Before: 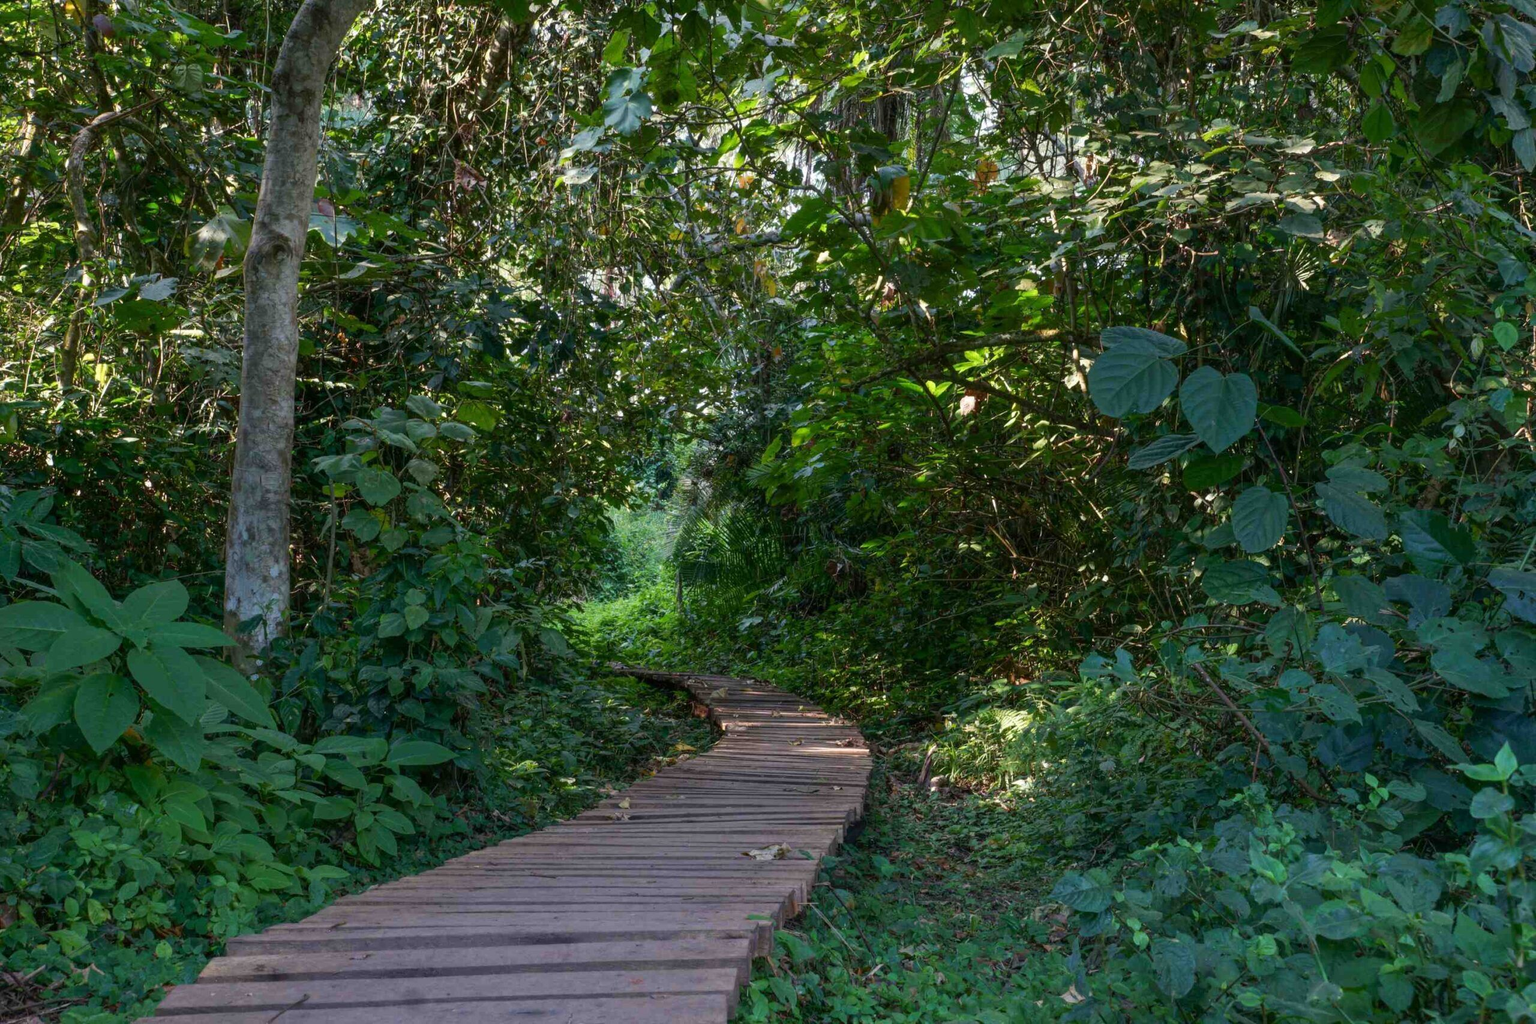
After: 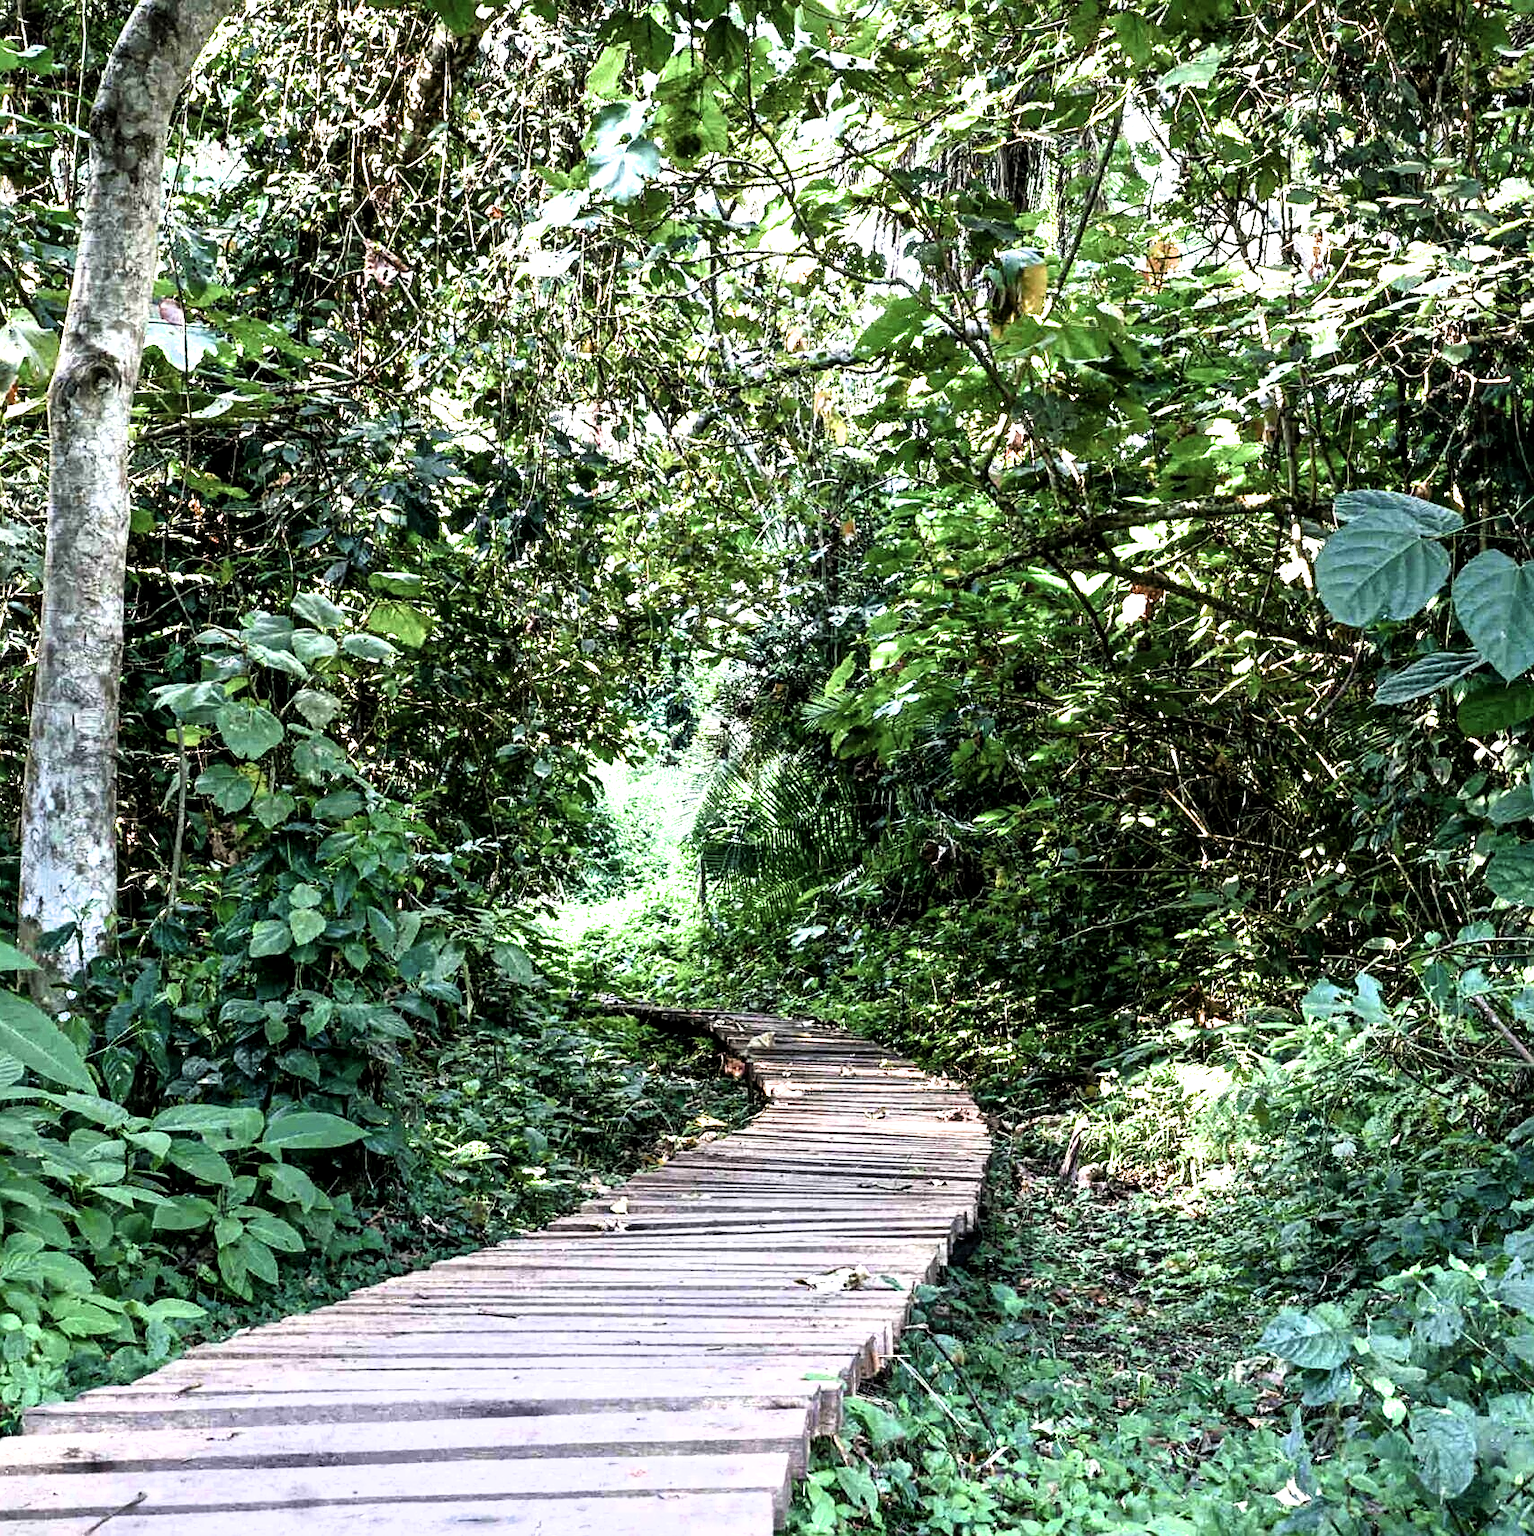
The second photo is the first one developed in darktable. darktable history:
local contrast: mode bilateral grid, contrast 19, coarseness 51, detail 119%, midtone range 0.2
exposure: black level correction 0, exposure 1.753 EV, compensate highlight preservation false
crop and rotate: left 13.819%, right 19.611%
contrast brightness saturation: contrast 0.083, saturation 0.015
color correction: highlights b* -0.033, saturation 0.831
filmic rgb: black relative exposure -8.21 EV, white relative exposure 2.22 EV, threshold 5.95 EV, hardness 7.09, latitude 85.88%, contrast 1.692, highlights saturation mix -4.43%, shadows ↔ highlights balance -2.81%, enable highlight reconstruction true
tone equalizer: on, module defaults
sharpen: on, module defaults
